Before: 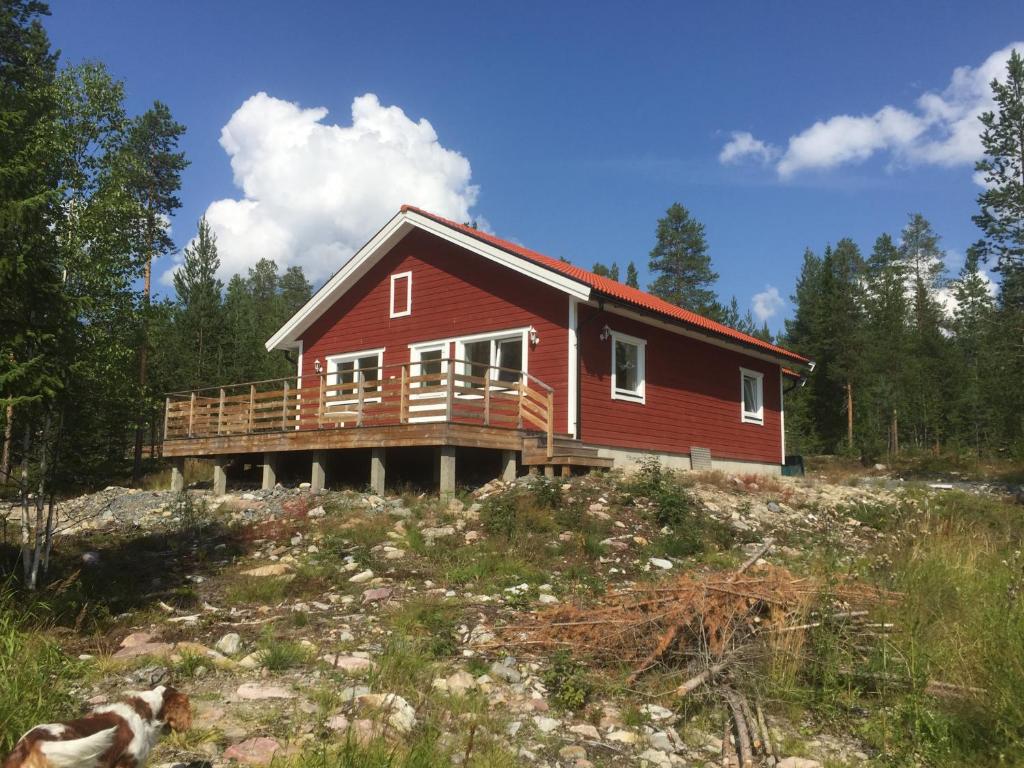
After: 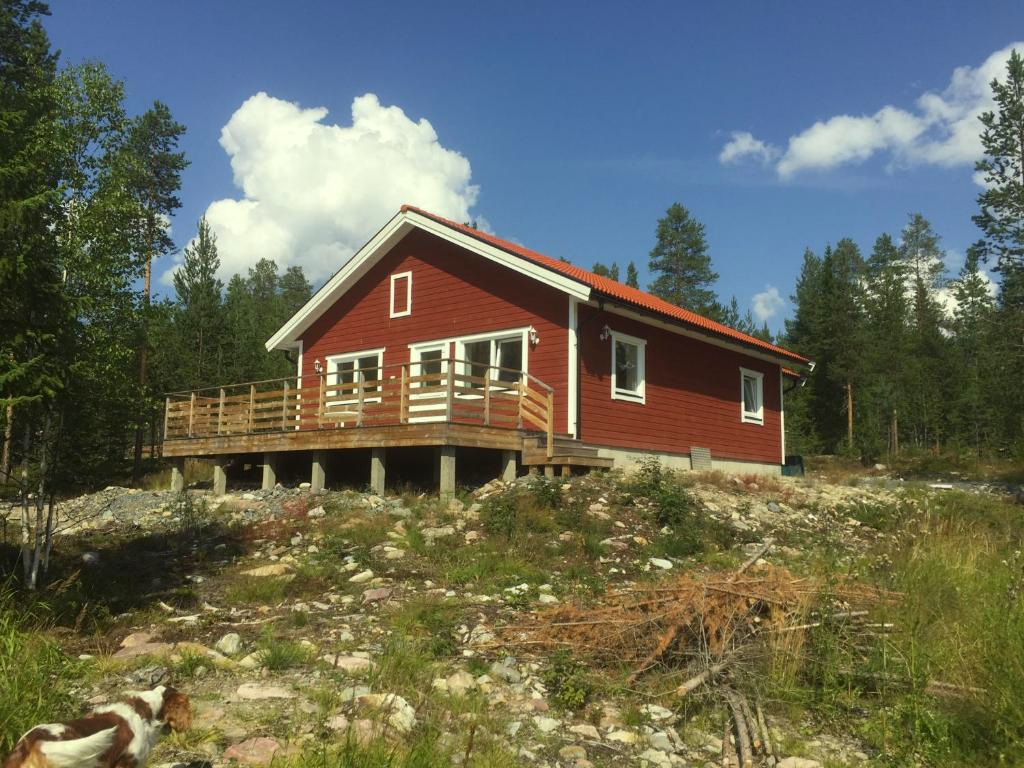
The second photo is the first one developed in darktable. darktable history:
color correction: highlights a* -5.81, highlights b* 11.32
